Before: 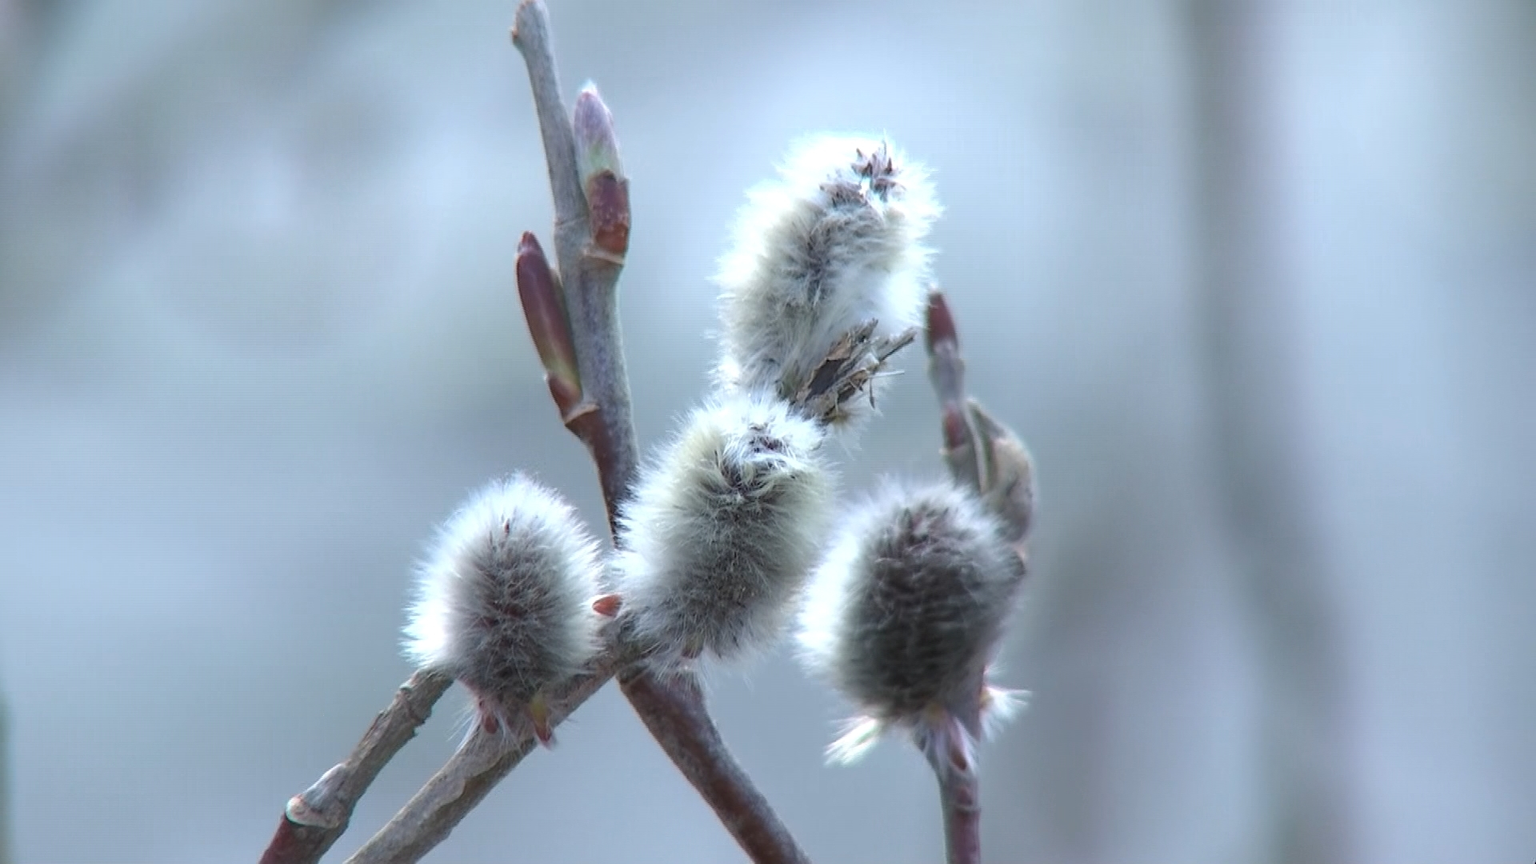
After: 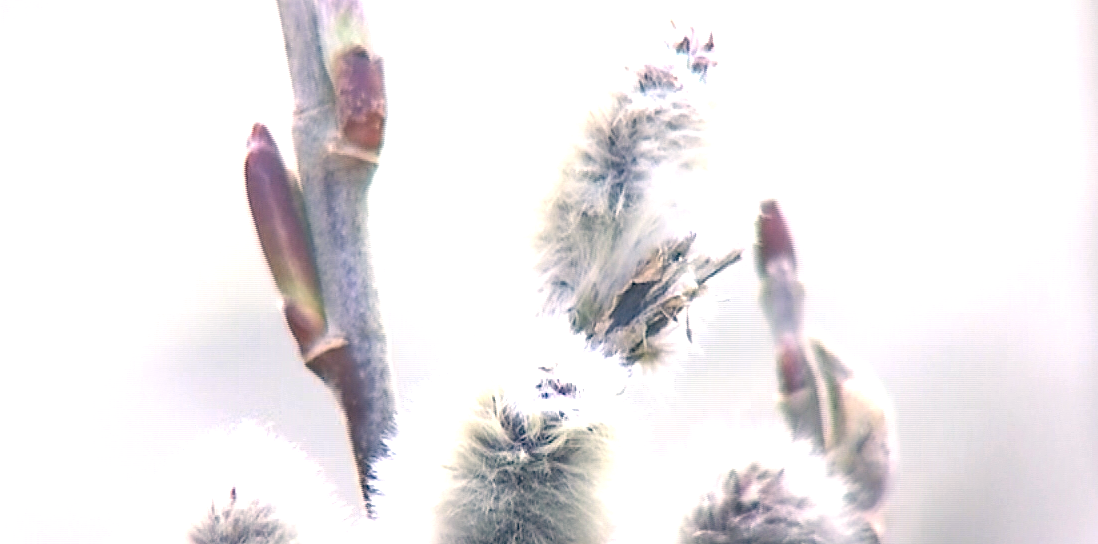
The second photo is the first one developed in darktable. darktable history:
exposure: black level correction 0, exposure 1.379 EV, compensate exposure bias true, compensate highlight preservation false
crop: left 20.932%, top 15.471%, right 21.848%, bottom 34.081%
color correction: highlights a* 10.32, highlights b* 14.66, shadows a* -9.59, shadows b* -15.02
